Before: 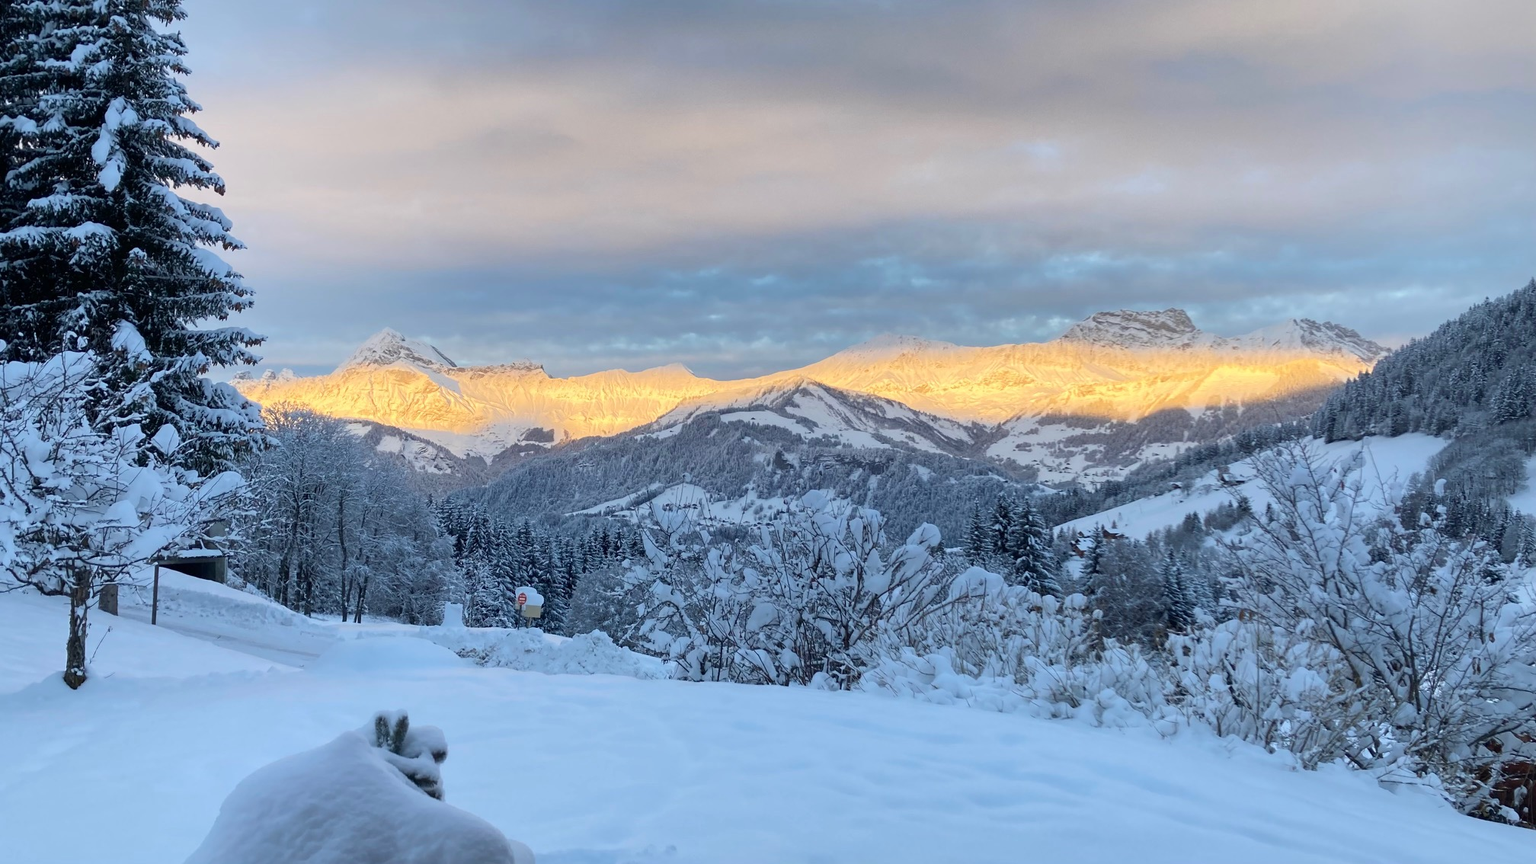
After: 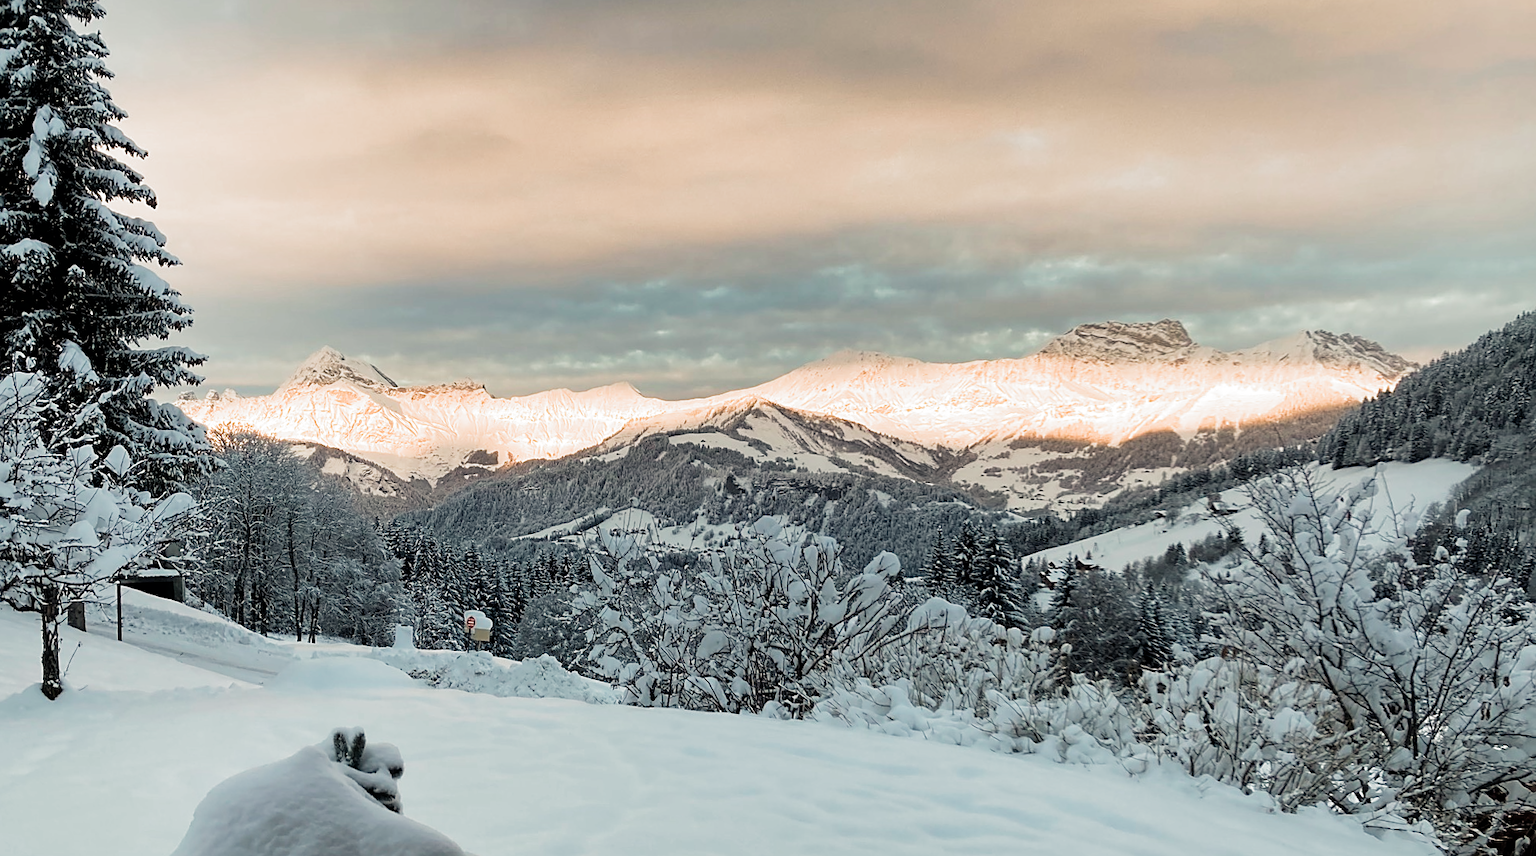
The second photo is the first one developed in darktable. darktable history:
white balance: red 1.138, green 0.996, blue 0.812
filmic rgb: black relative exposure -8.2 EV, white relative exposure 2.2 EV, threshold 3 EV, hardness 7.11, latitude 75%, contrast 1.325, highlights saturation mix -2%, shadows ↔ highlights balance 30%, preserve chrominance RGB euclidean norm, color science v5 (2021), contrast in shadows safe, contrast in highlights safe, enable highlight reconstruction true
tone equalizer: -8 EV -0.55 EV
sharpen: on, module defaults
rotate and perspective: rotation 0.062°, lens shift (vertical) 0.115, lens shift (horizontal) -0.133, crop left 0.047, crop right 0.94, crop top 0.061, crop bottom 0.94
